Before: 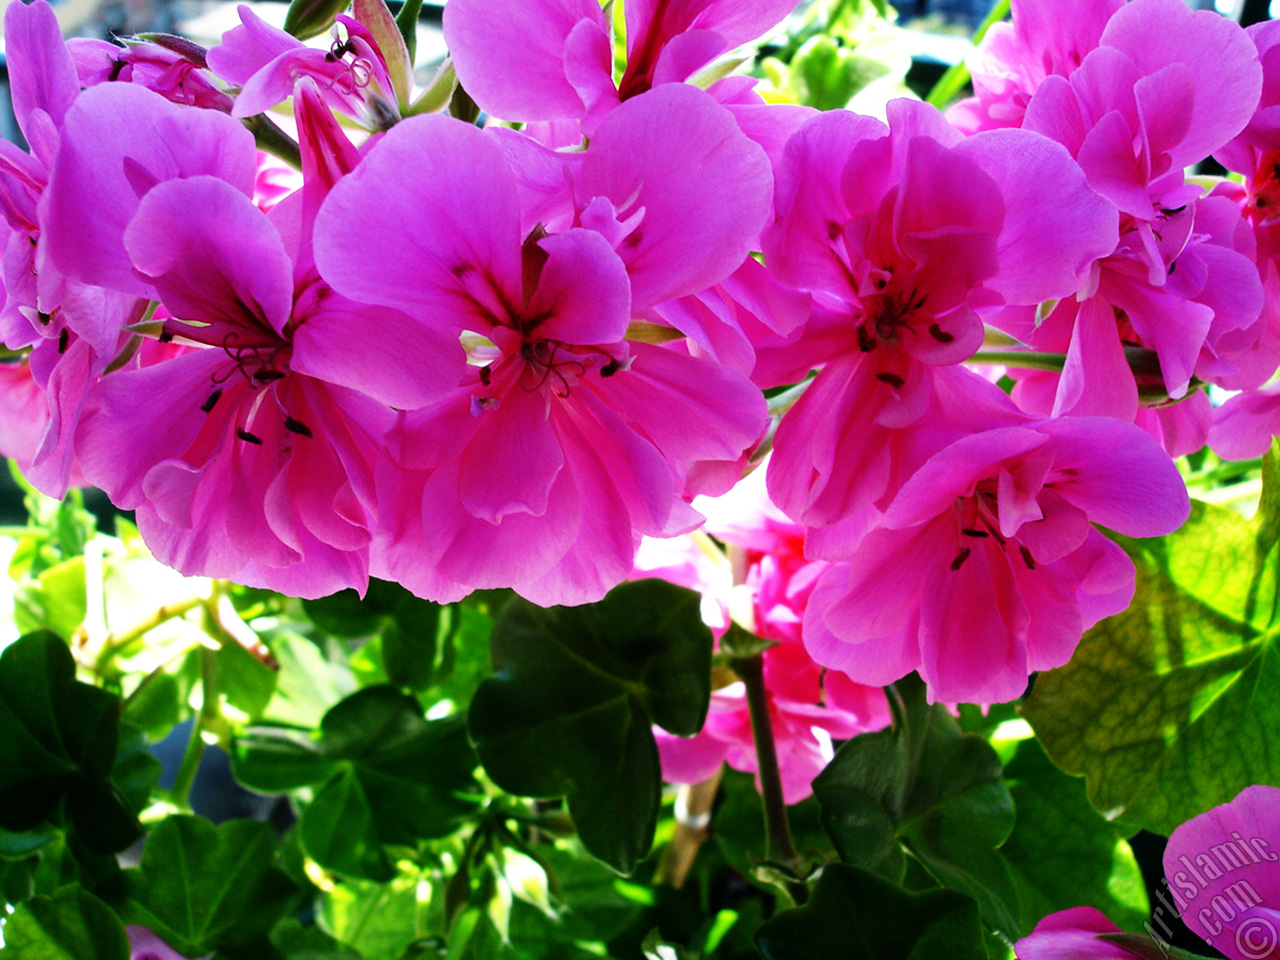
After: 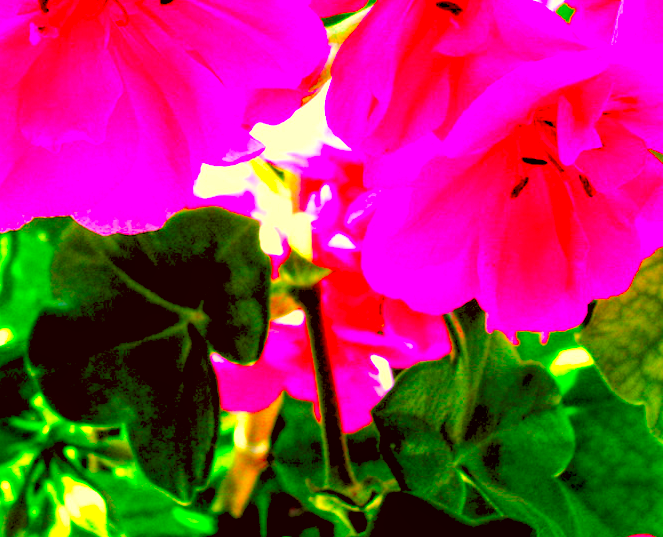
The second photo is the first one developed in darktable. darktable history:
color correction: highlights a* 10.44, highlights b* 30.04, shadows a* 2.73, shadows b* 17.51, saturation 1.72
exposure: exposure 0.999 EV, compensate highlight preservation false
rgb levels: preserve colors sum RGB, levels [[0.038, 0.433, 0.934], [0, 0.5, 1], [0, 0.5, 1]]
color balance rgb: perceptual saturation grading › global saturation 25%, perceptual brilliance grading › mid-tones 10%, perceptual brilliance grading › shadows 15%, global vibrance 20%
crop: left 34.479%, top 38.822%, right 13.718%, bottom 5.172%
local contrast: detail 130%
